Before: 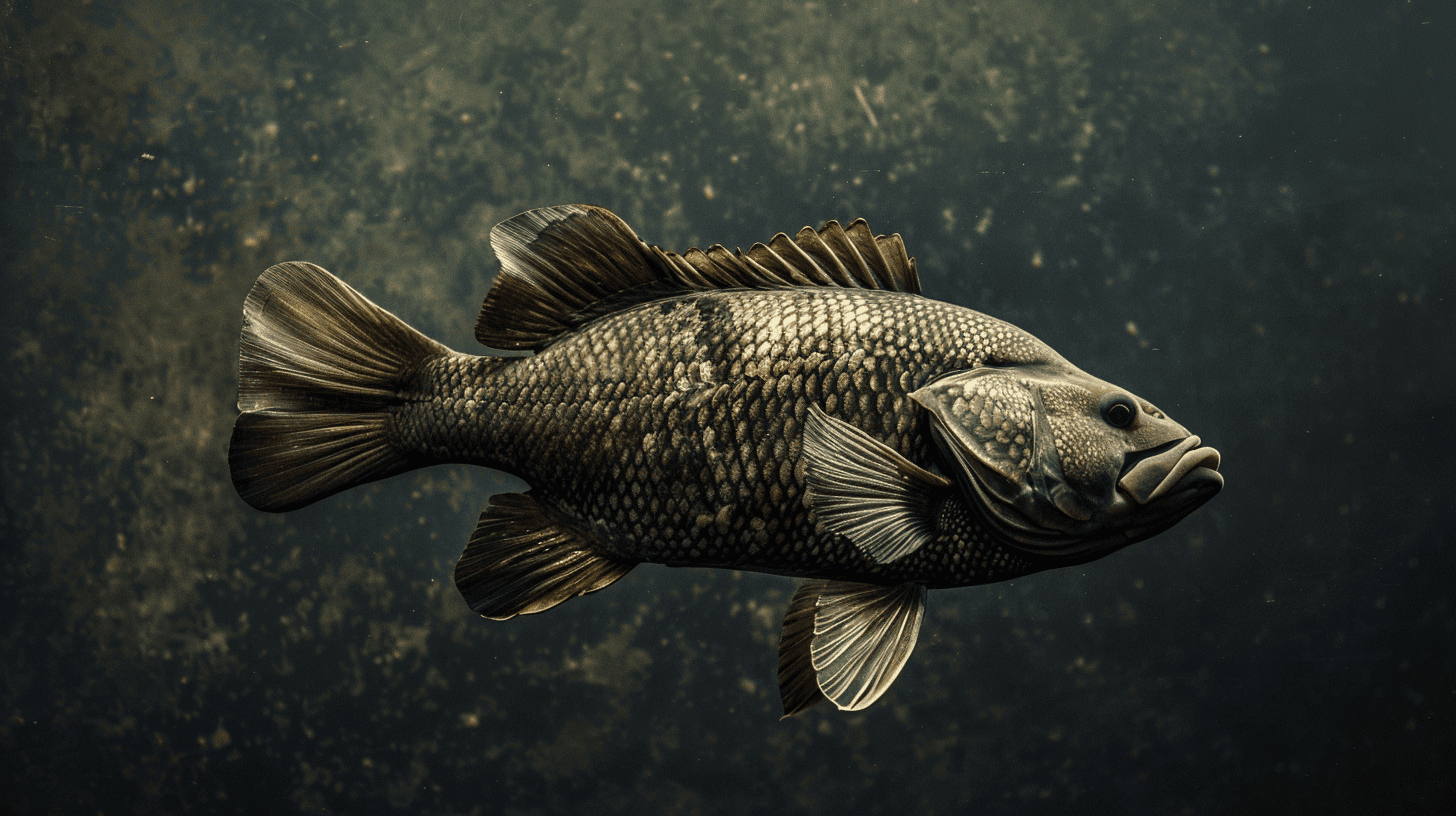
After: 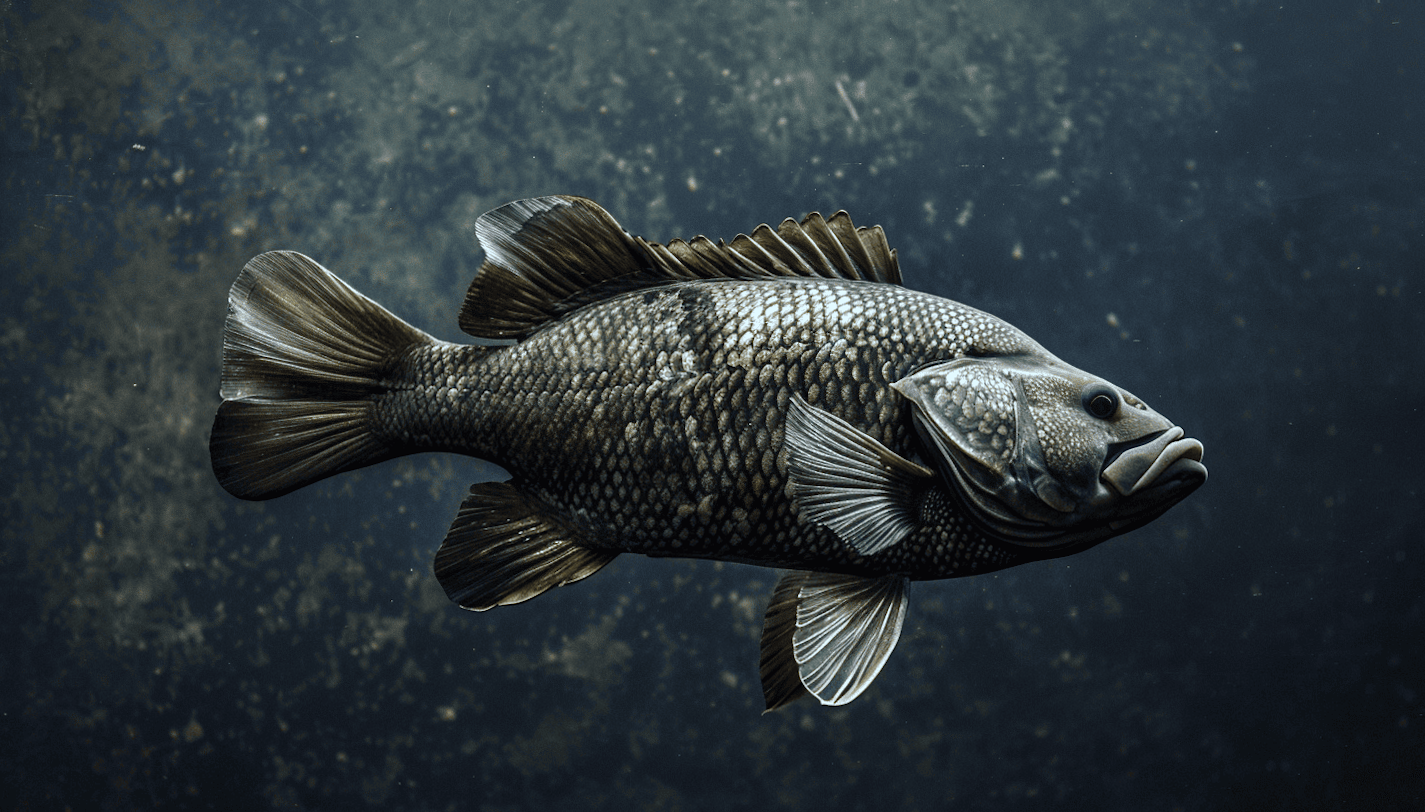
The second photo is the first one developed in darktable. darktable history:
exposure: exposure 0.207 EV, compensate highlight preservation false
white balance: red 0.871, blue 1.249
rotate and perspective: rotation 0.226°, lens shift (vertical) -0.042, crop left 0.023, crop right 0.982, crop top 0.006, crop bottom 0.994
